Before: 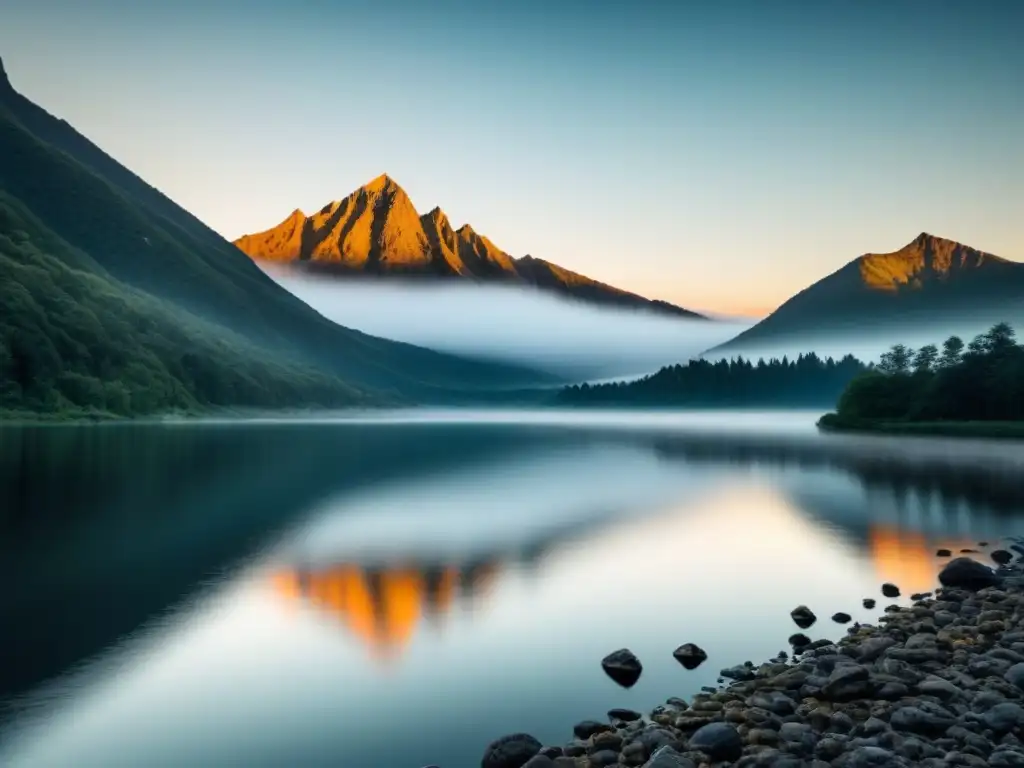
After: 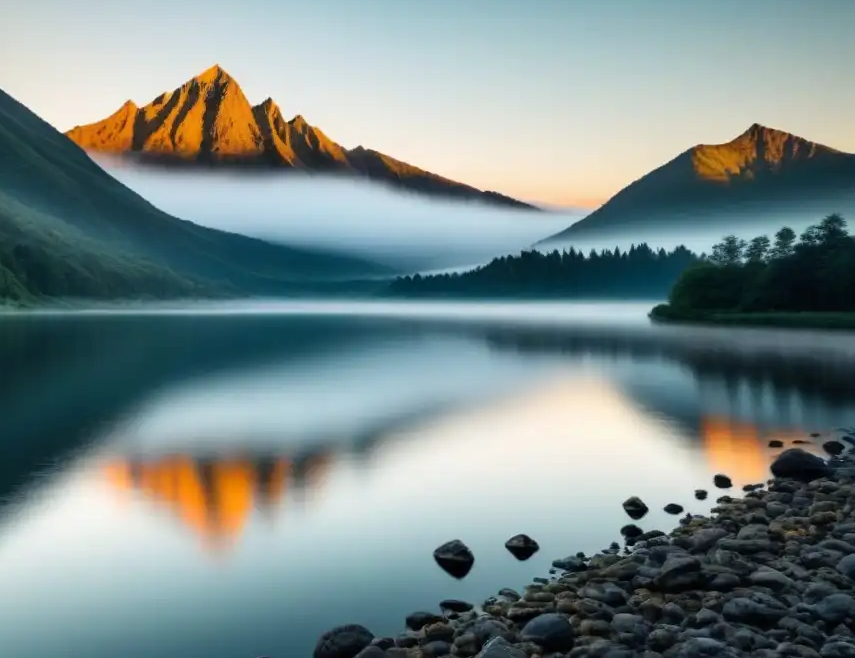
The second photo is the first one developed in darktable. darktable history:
crop: left 16.471%, top 14.236%
